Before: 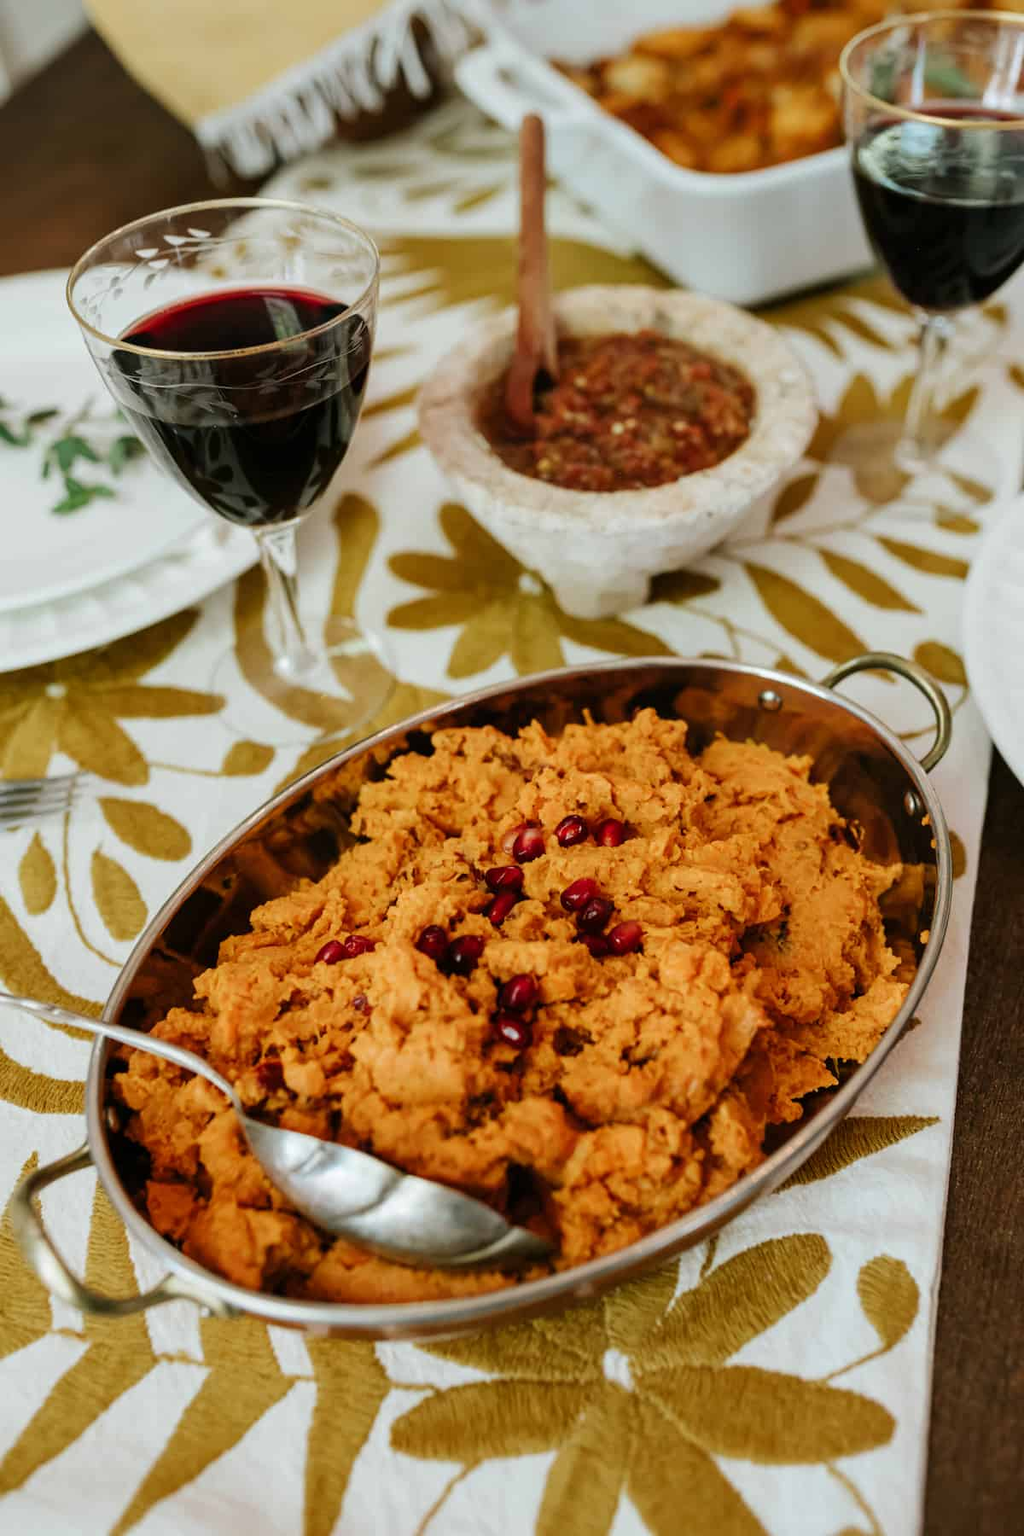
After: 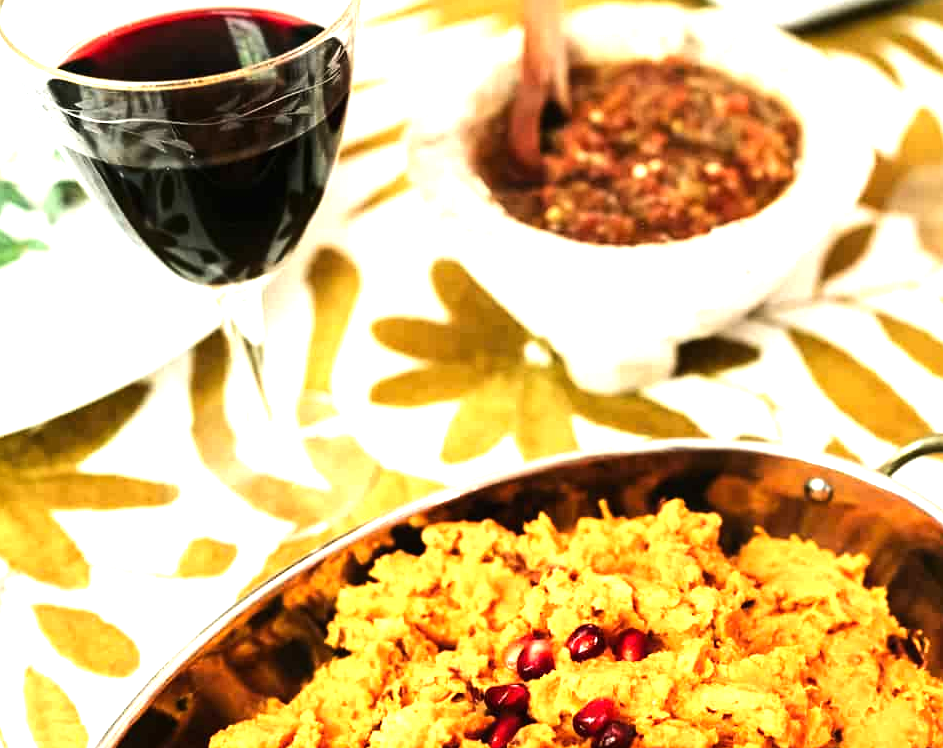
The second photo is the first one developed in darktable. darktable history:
crop: left 7.036%, top 18.398%, right 14.379%, bottom 40.043%
exposure: black level correction 0, exposure 1.2 EV, compensate highlight preservation false
tone equalizer: -8 EV -0.75 EV, -7 EV -0.7 EV, -6 EV -0.6 EV, -5 EV -0.4 EV, -3 EV 0.4 EV, -2 EV 0.6 EV, -1 EV 0.7 EV, +0 EV 0.75 EV, edges refinement/feathering 500, mask exposure compensation -1.57 EV, preserve details no
color balance: mode lift, gamma, gain (sRGB)
